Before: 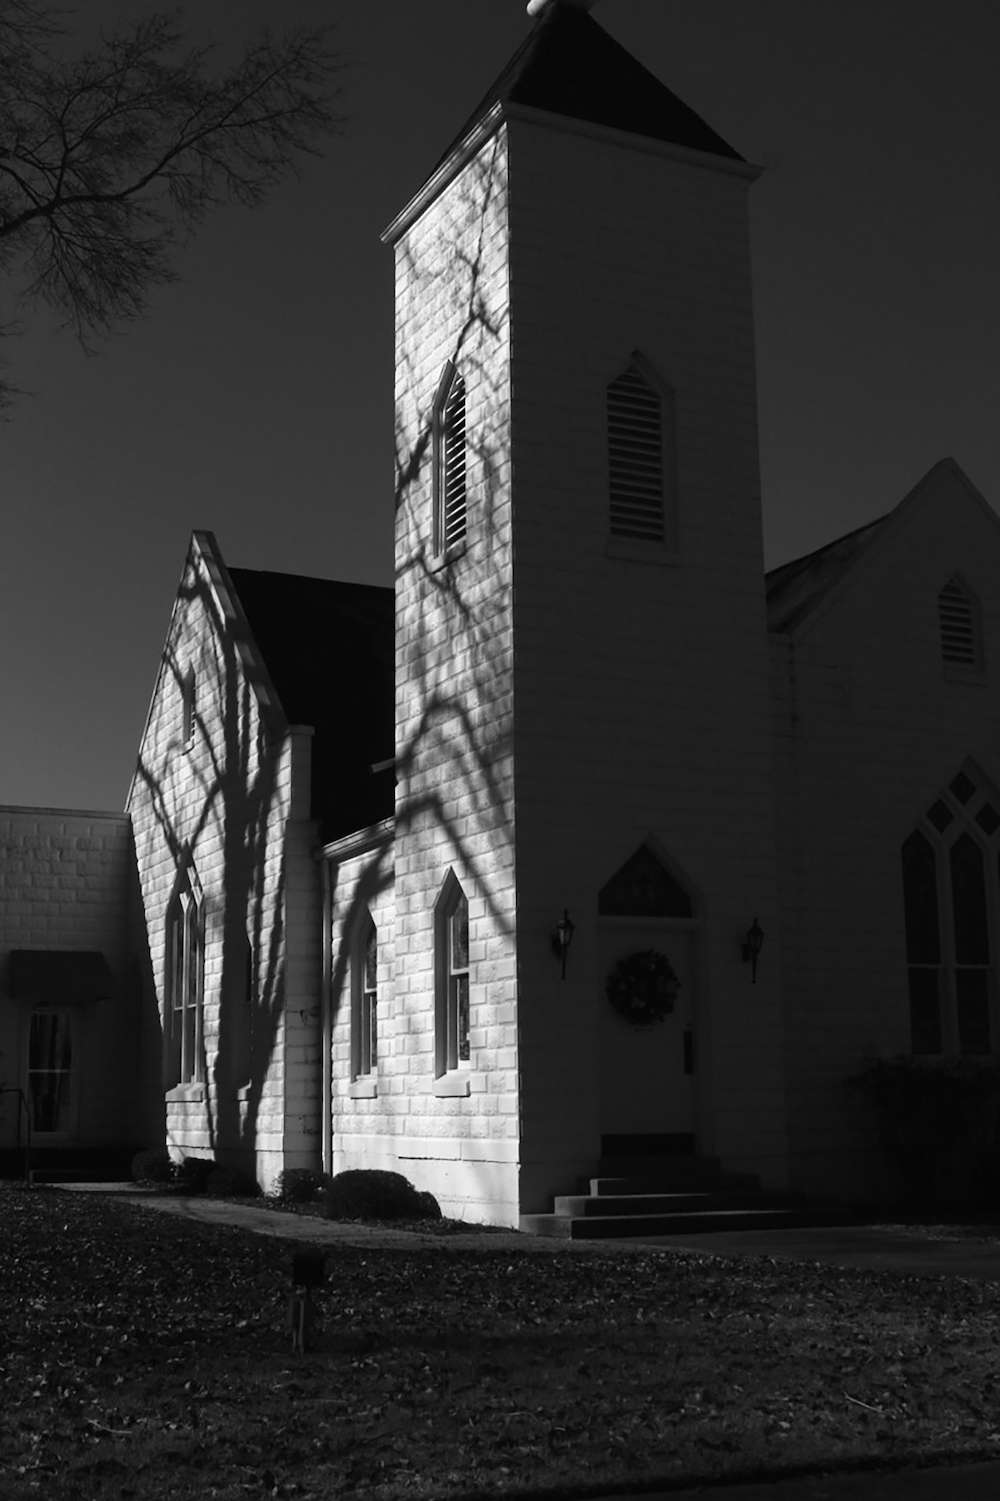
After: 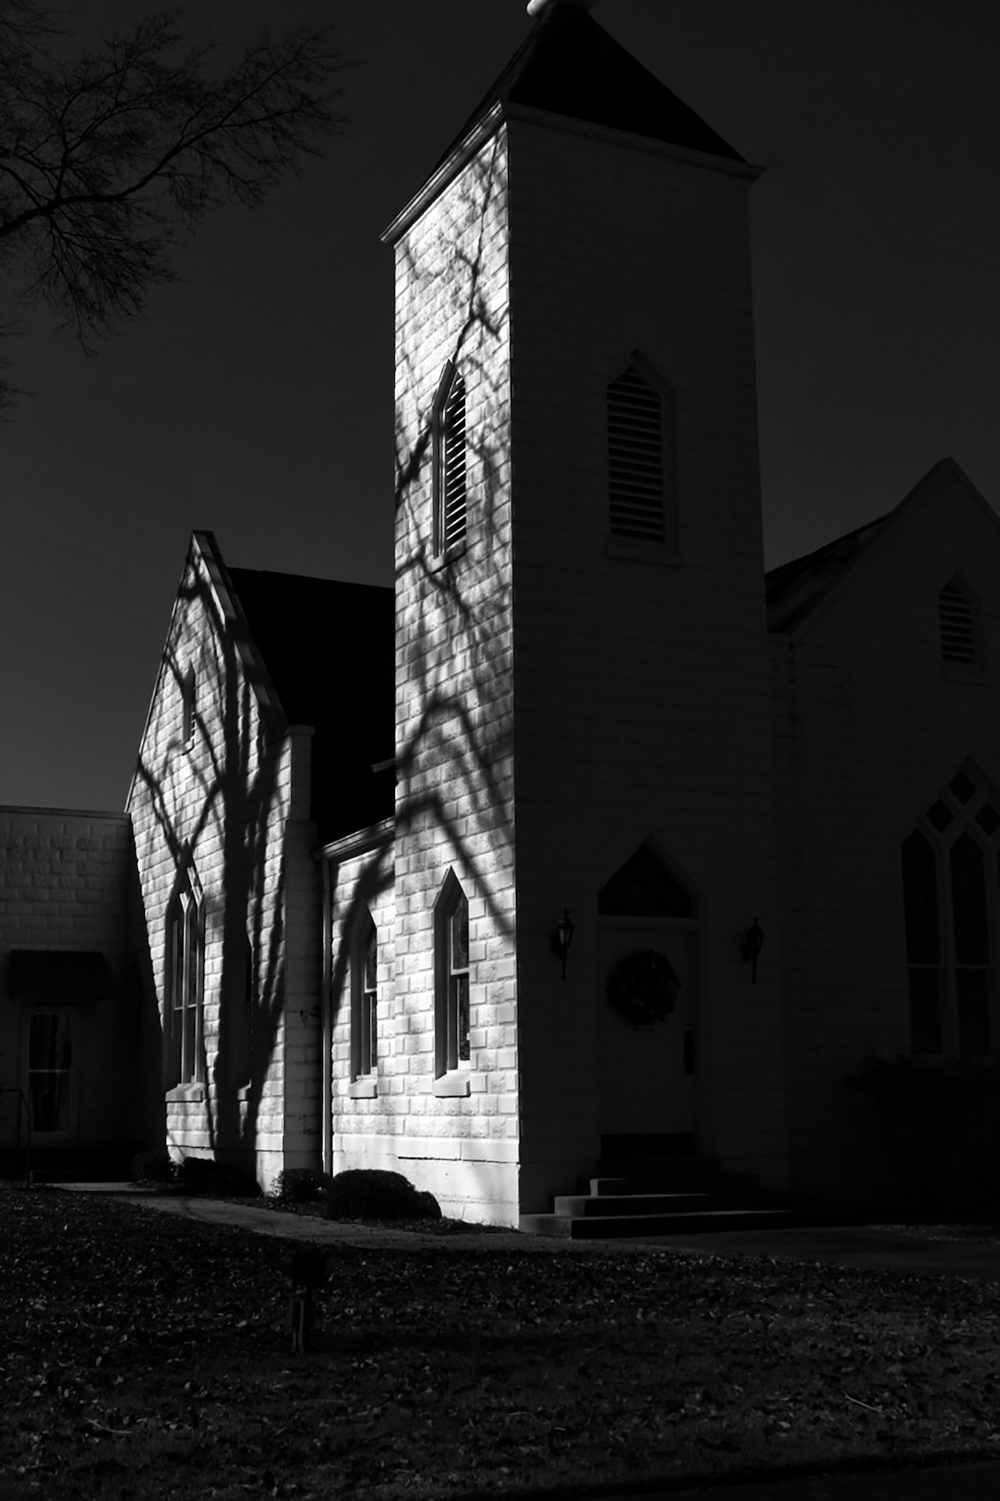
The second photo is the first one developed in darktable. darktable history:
local contrast: mode bilateral grid, contrast 20, coarseness 50, detail 130%, midtone range 0.2
color balance rgb: perceptual saturation grading › highlights -31.88%, perceptual saturation grading › mid-tones 5.8%, perceptual saturation grading › shadows 18.12%, perceptual brilliance grading › highlights 3.62%, perceptual brilliance grading › mid-tones -18.12%, perceptual brilliance grading › shadows -41.3%
